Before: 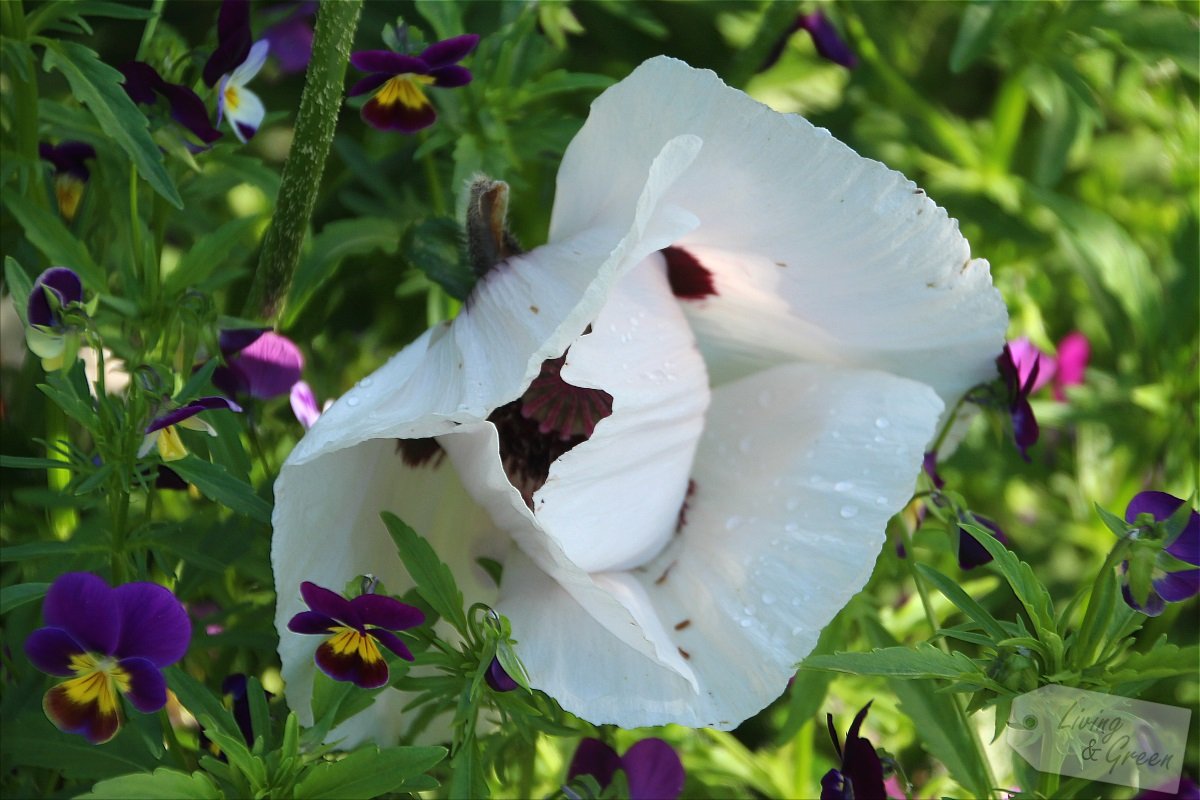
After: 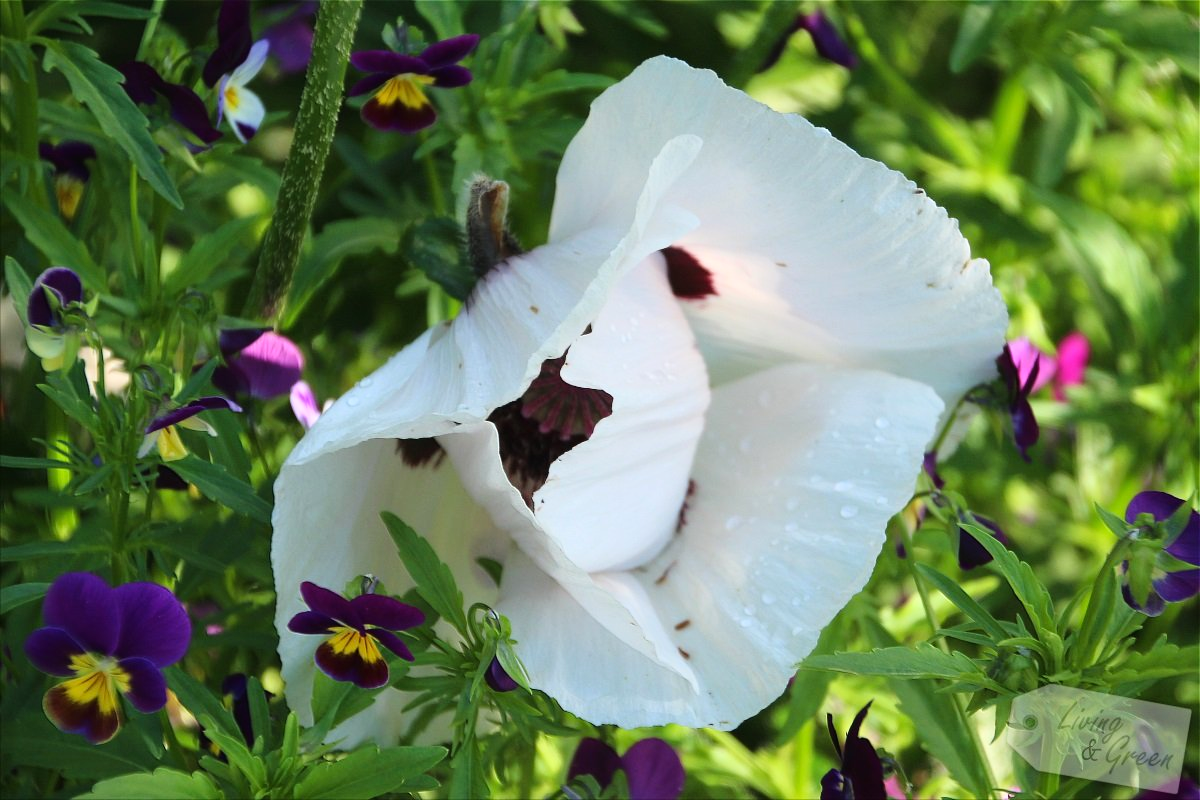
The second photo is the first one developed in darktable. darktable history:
tone curve: curves: ch0 [(0, 0) (0.003, 0.019) (0.011, 0.019) (0.025, 0.026) (0.044, 0.043) (0.069, 0.066) (0.1, 0.095) (0.136, 0.133) (0.177, 0.181) (0.224, 0.233) (0.277, 0.302) (0.335, 0.375) (0.399, 0.452) (0.468, 0.532) (0.543, 0.609) (0.623, 0.695) (0.709, 0.775) (0.801, 0.865) (0.898, 0.932) (1, 1)], color space Lab, linked channels, preserve colors none
